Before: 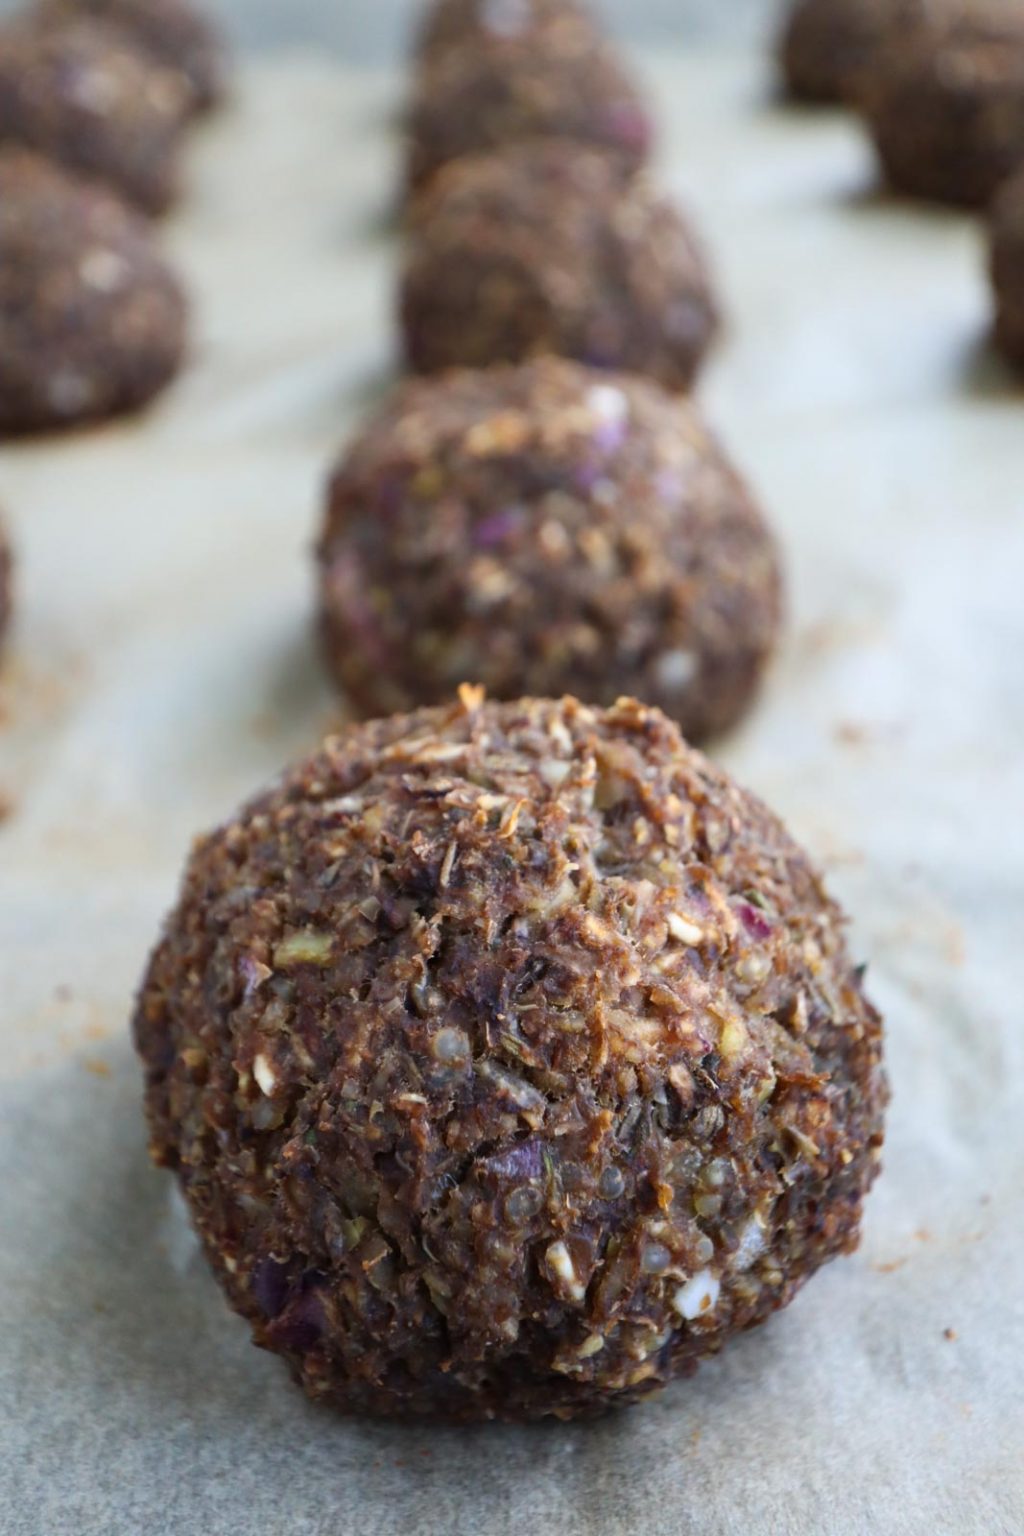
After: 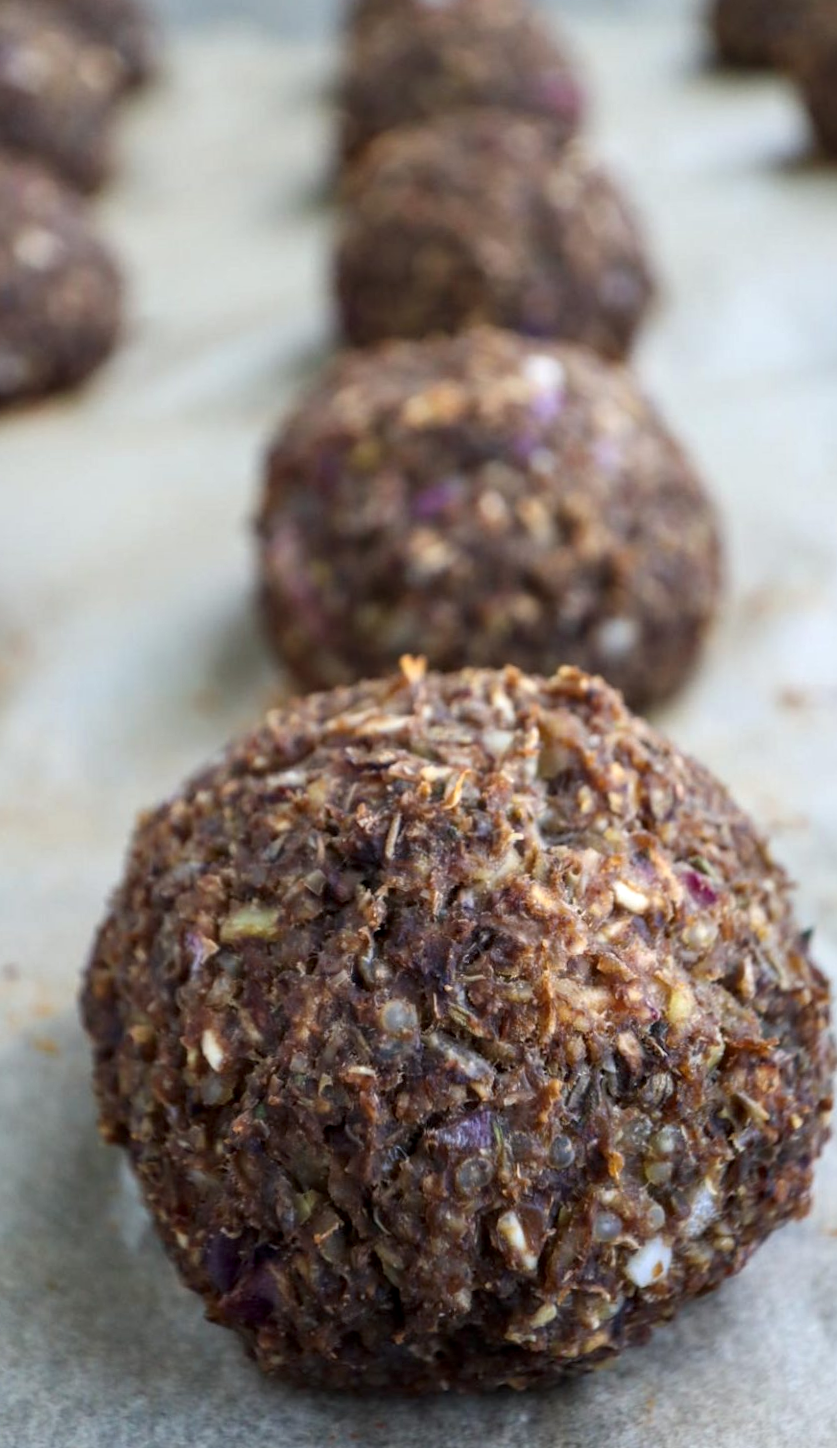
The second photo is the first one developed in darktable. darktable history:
crop and rotate: angle 1°, left 4.471%, top 0.637%, right 11.628%, bottom 2.623%
local contrast: on, module defaults
